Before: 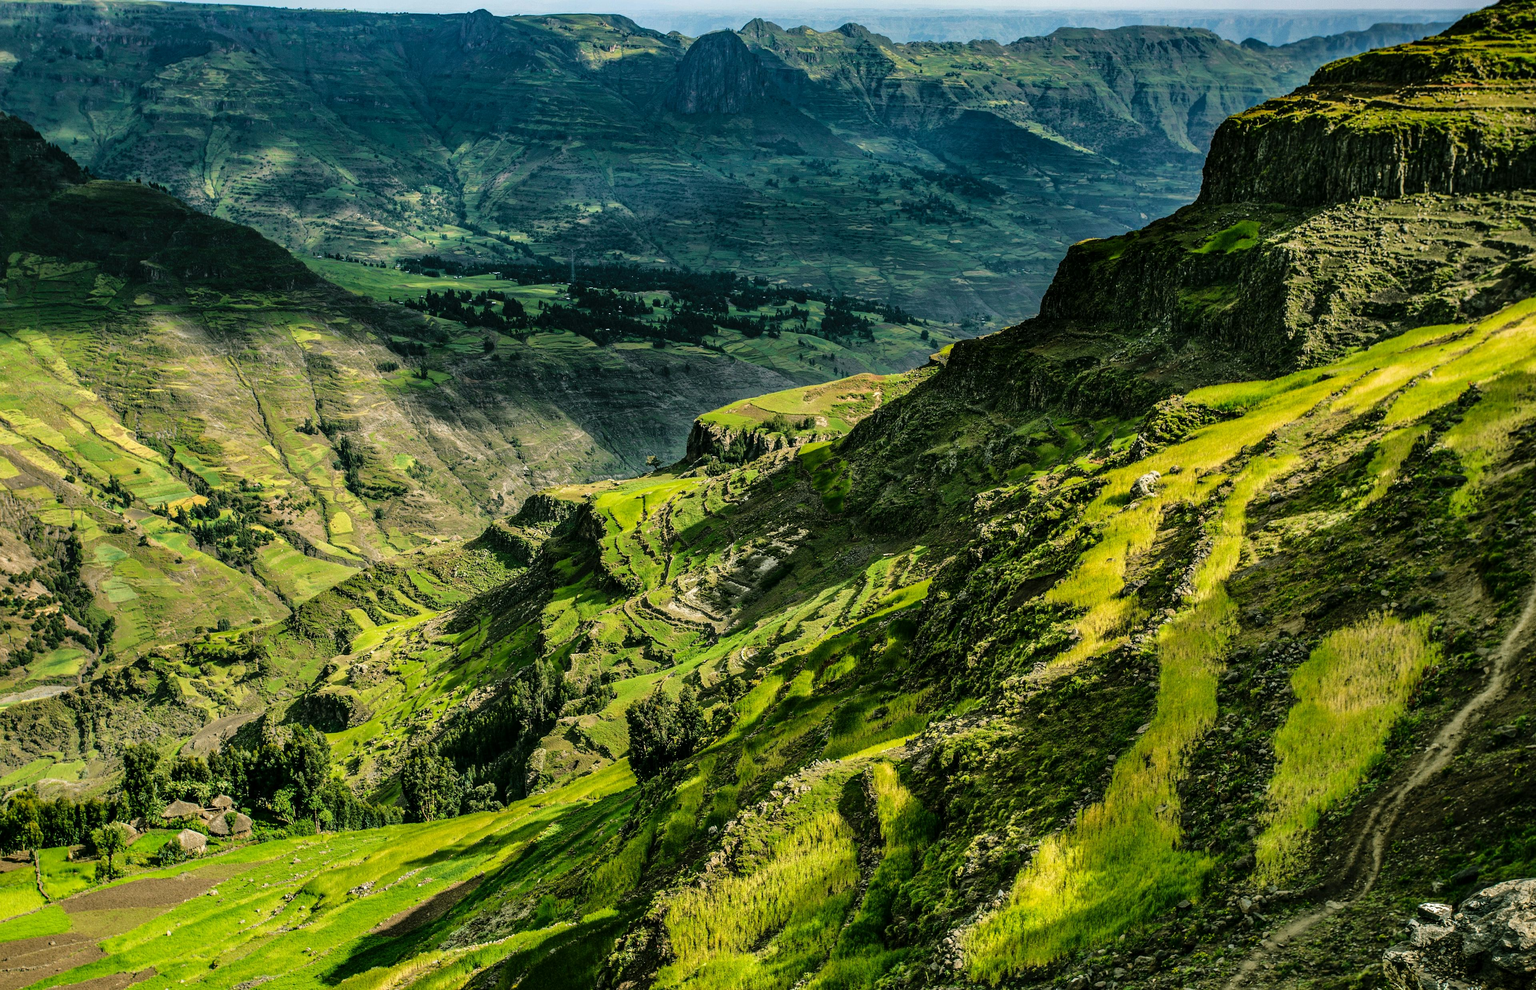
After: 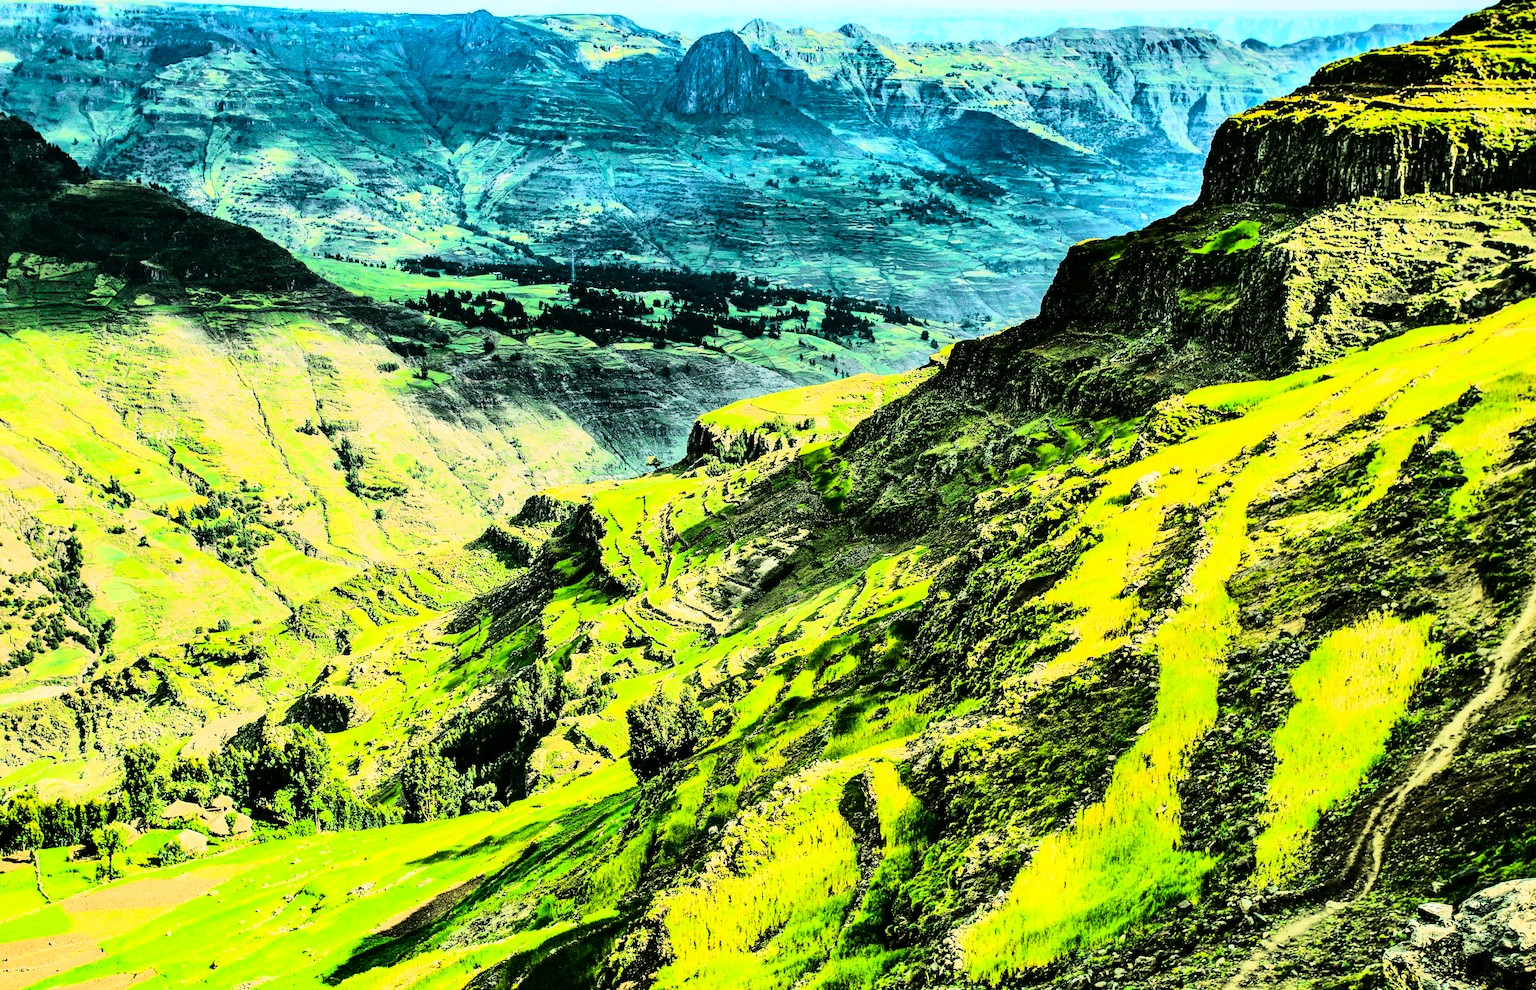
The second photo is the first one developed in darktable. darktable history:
shadows and highlights: shadows 25, white point adjustment -3, highlights -30
contrast brightness saturation: contrast 0.15, brightness -0.01, saturation 0.1
exposure: exposure 1.137 EV, compensate highlight preservation false
rgb curve: curves: ch0 [(0, 0) (0.21, 0.15) (0.24, 0.21) (0.5, 0.75) (0.75, 0.96) (0.89, 0.99) (1, 1)]; ch1 [(0, 0.02) (0.21, 0.13) (0.25, 0.2) (0.5, 0.67) (0.75, 0.9) (0.89, 0.97) (1, 1)]; ch2 [(0, 0.02) (0.21, 0.13) (0.25, 0.2) (0.5, 0.67) (0.75, 0.9) (0.89, 0.97) (1, 1)], compensate middle gray true
